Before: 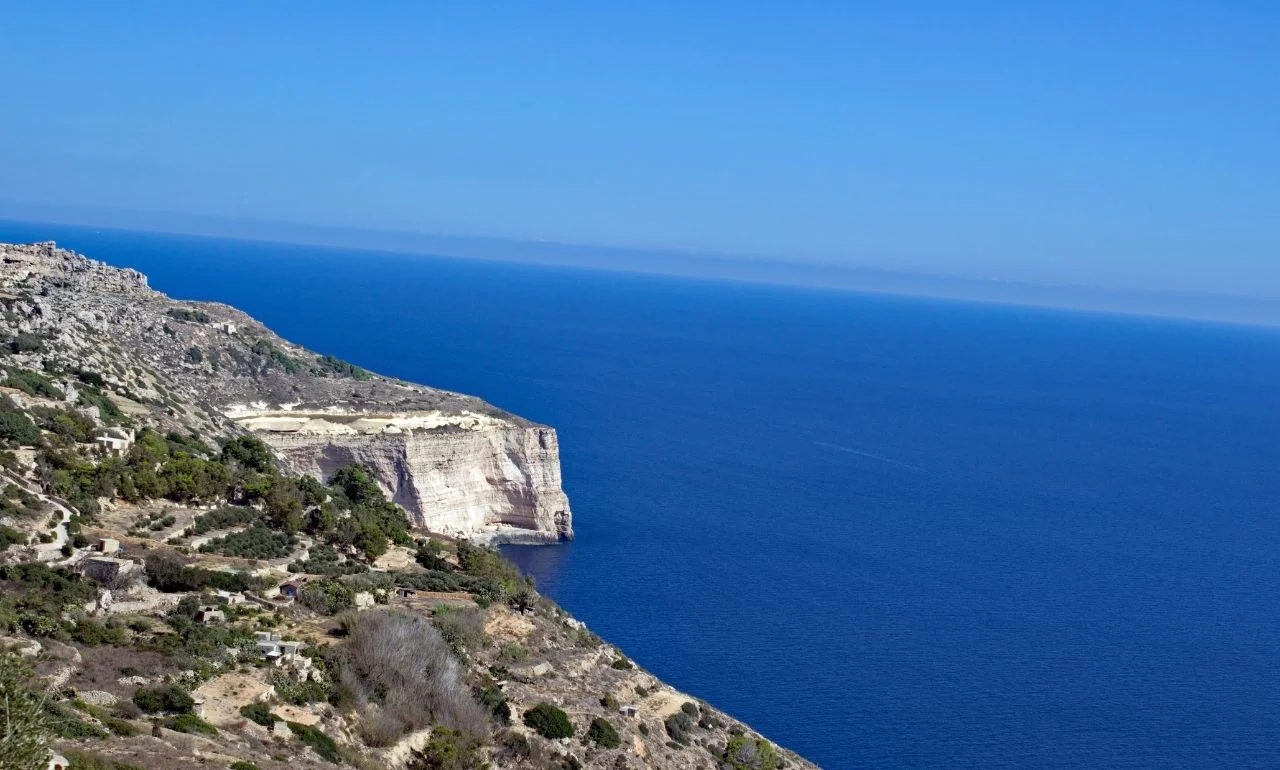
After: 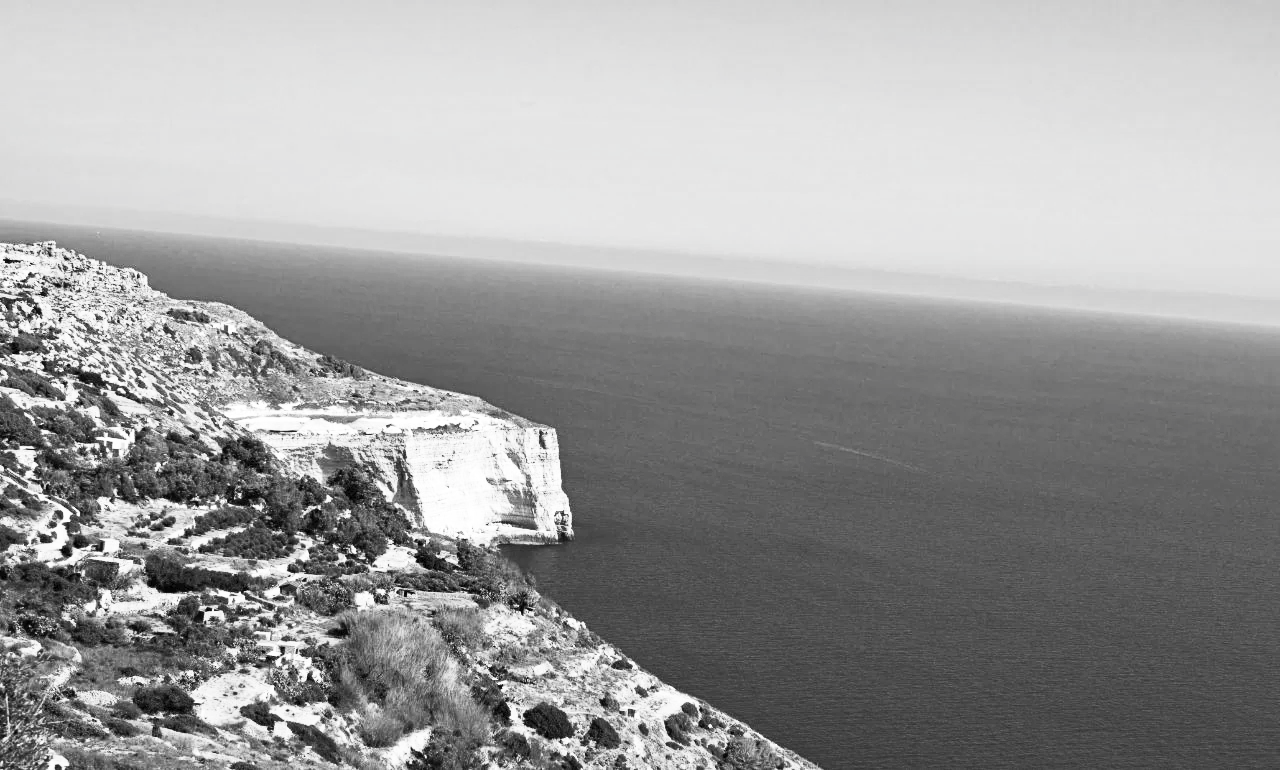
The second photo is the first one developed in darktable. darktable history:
contrast brightness saturation: contrast 0.534, brightness 0.46, saturation -1
